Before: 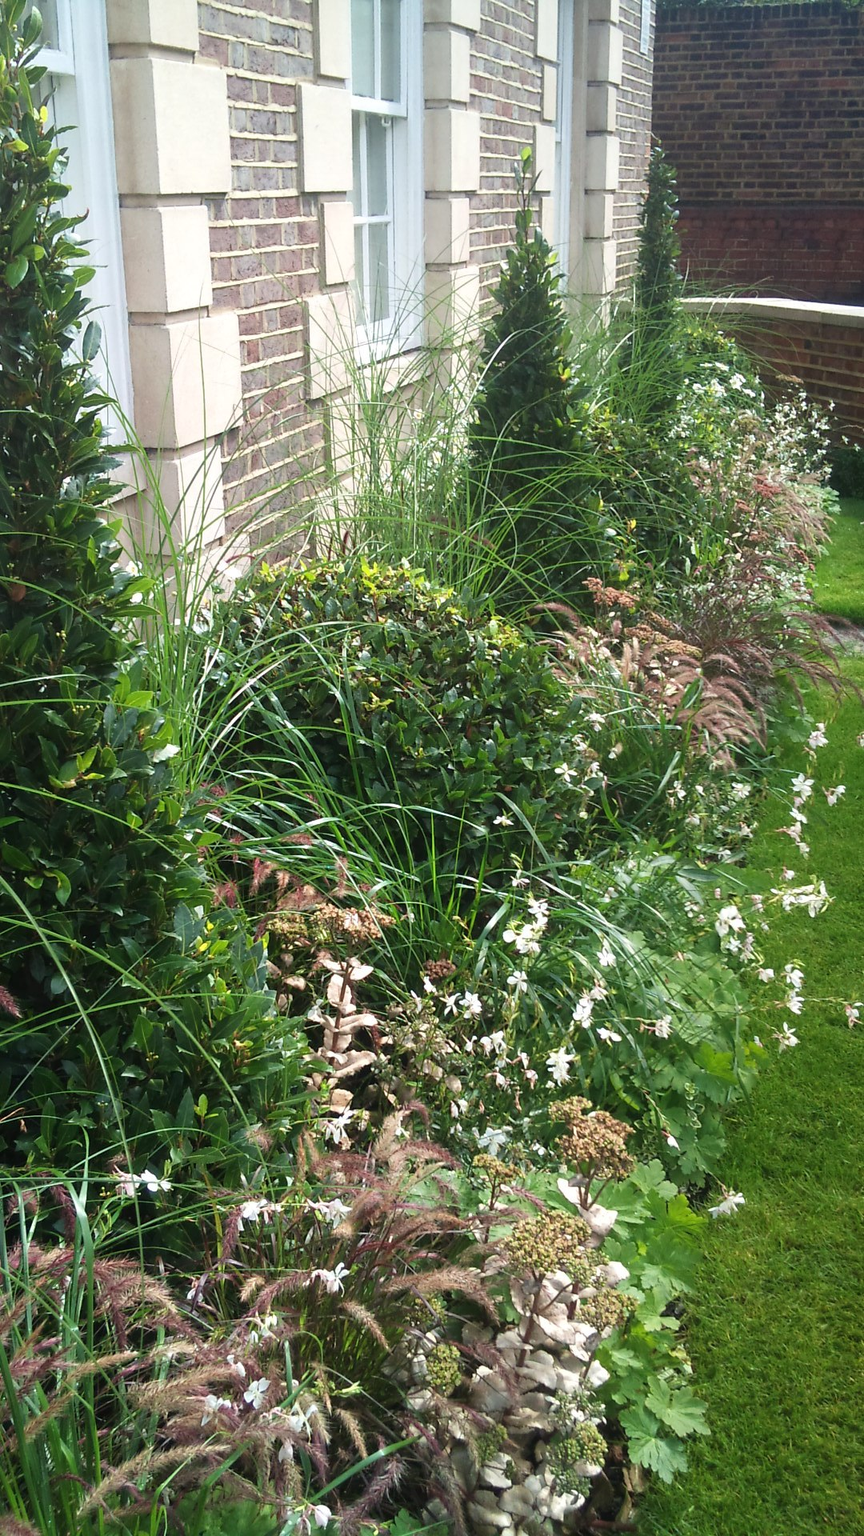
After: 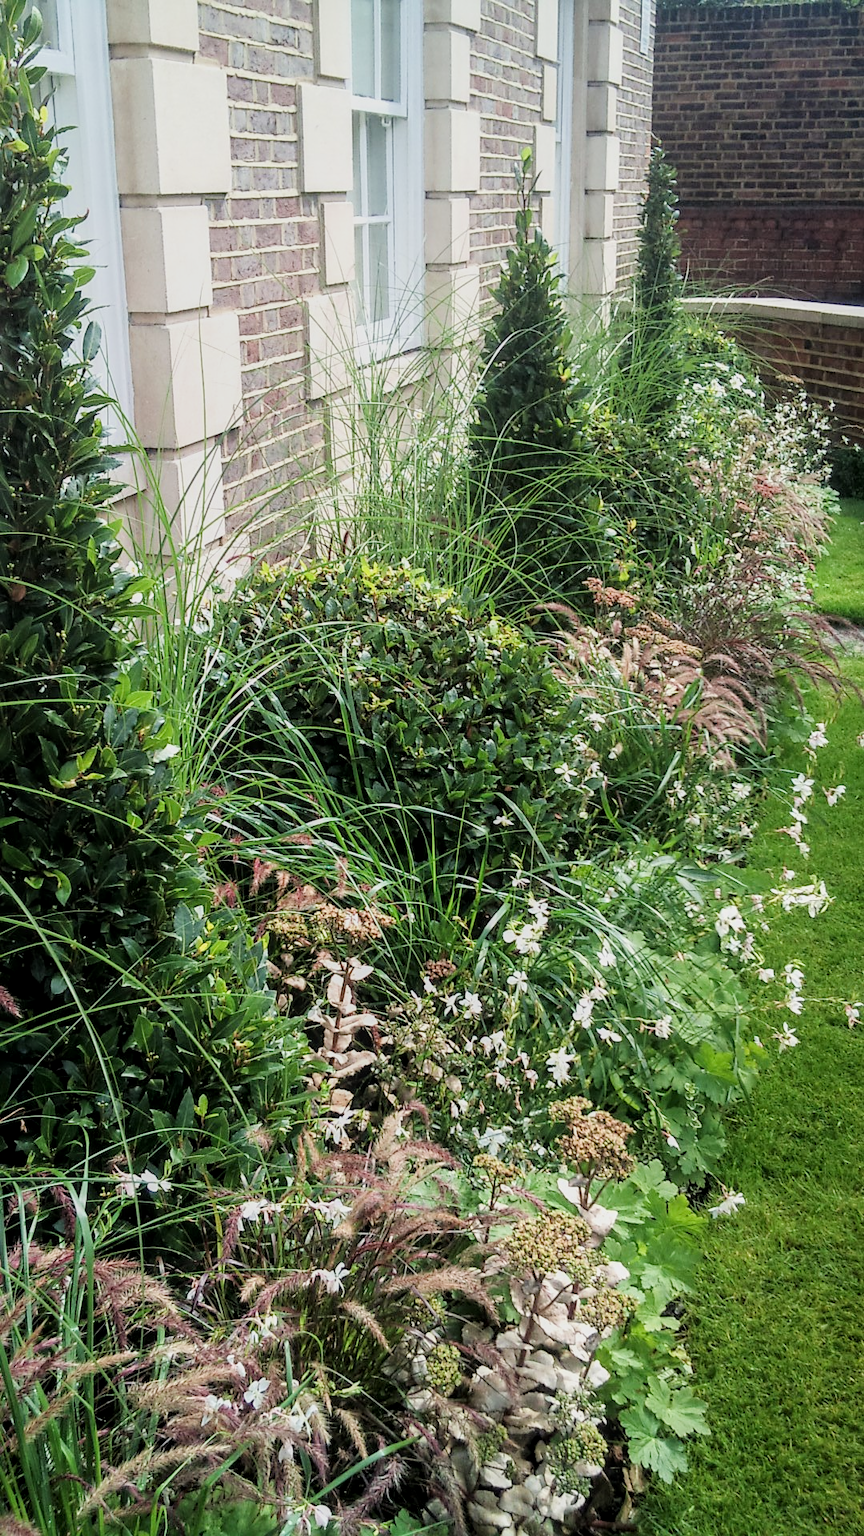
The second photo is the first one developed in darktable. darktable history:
sharpen: amount 0.216
local contrast: on, module defaults
tone equalizer: -8 EV -0.433 EV, -7 EV -0.364 EV, -6 EV -0.352 EV, -5 EV -0.211 EV, -3 EV 0.215 EV, -2 EV 0.327 EV, -1 EV 0.386 EV, +0 EV 0.401 EV
filmic rgb: black relative exposure -7.65 EV, white relative exposure 4.56 EV, hardness 3.61
